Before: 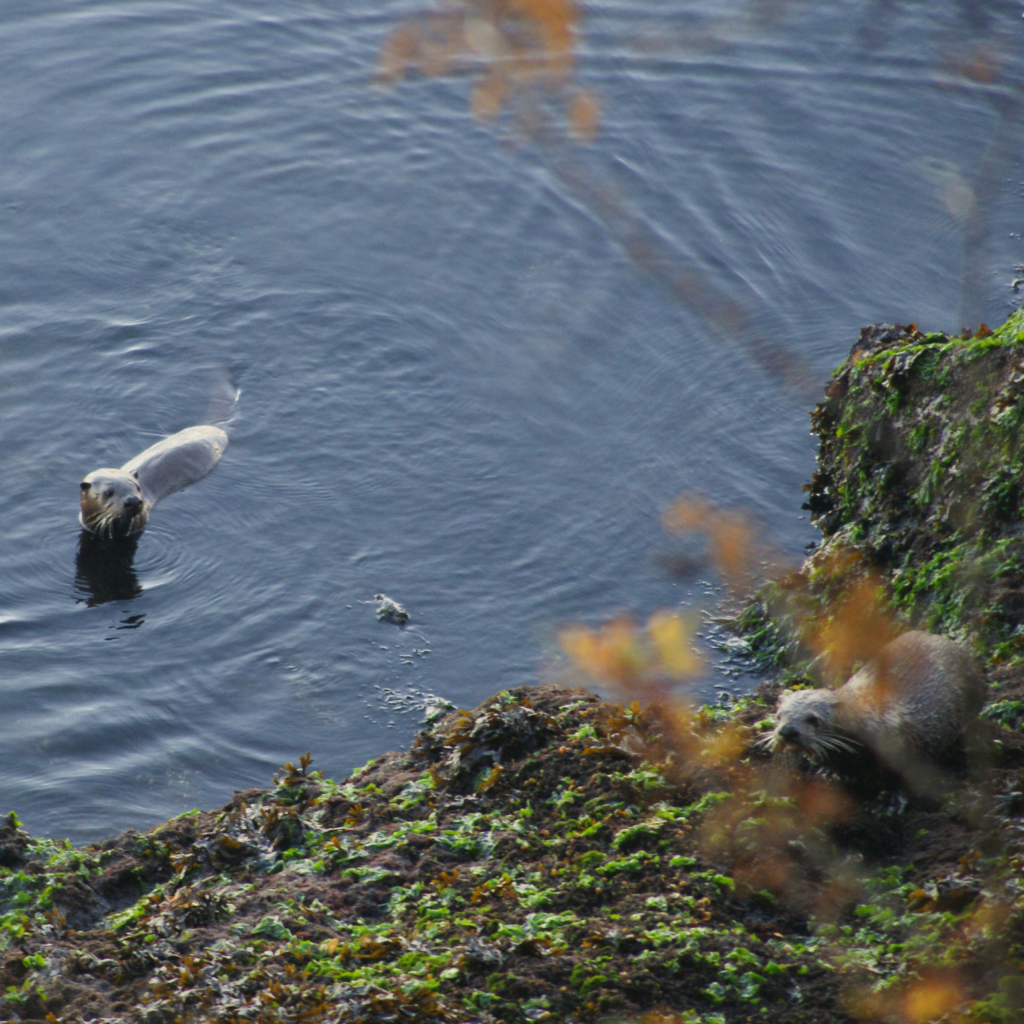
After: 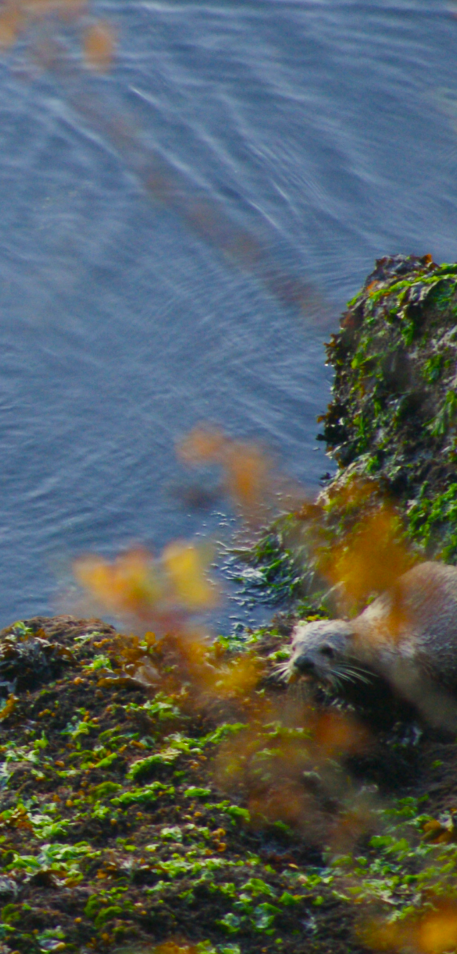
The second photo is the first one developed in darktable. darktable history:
color balance rgb: linear chroma grading › global chroma 24.364%, perceptual saturation grading › global saturation 15.315%, perceptual saturation grading › highlights -19.085%, perceptual saturation grading › shadows 19.89%
crop: left 47.432%, top 6.747%, right 7.92%
